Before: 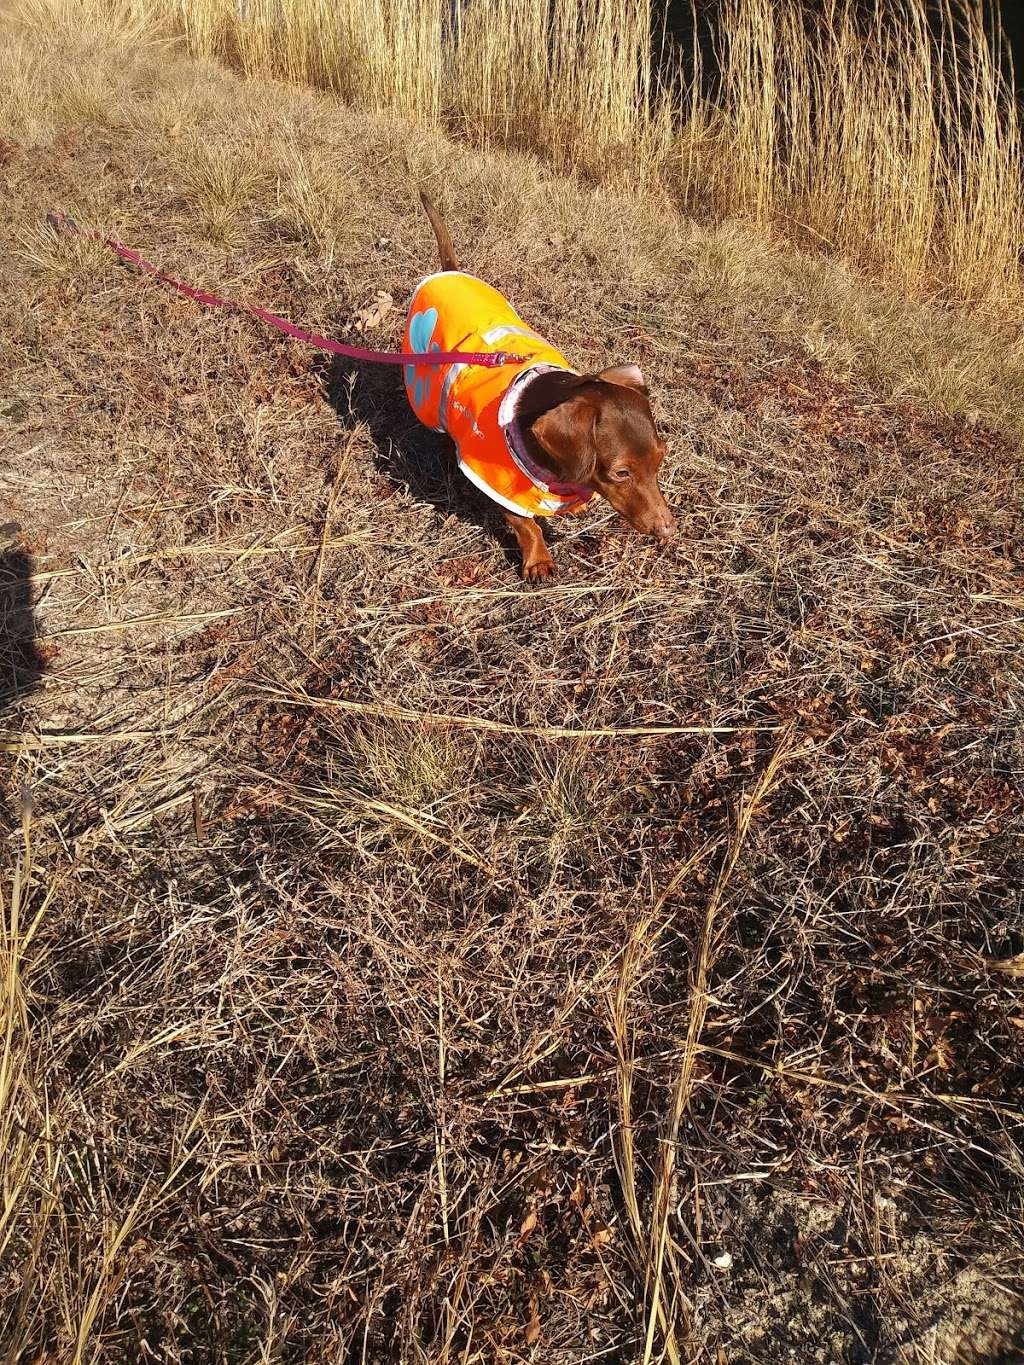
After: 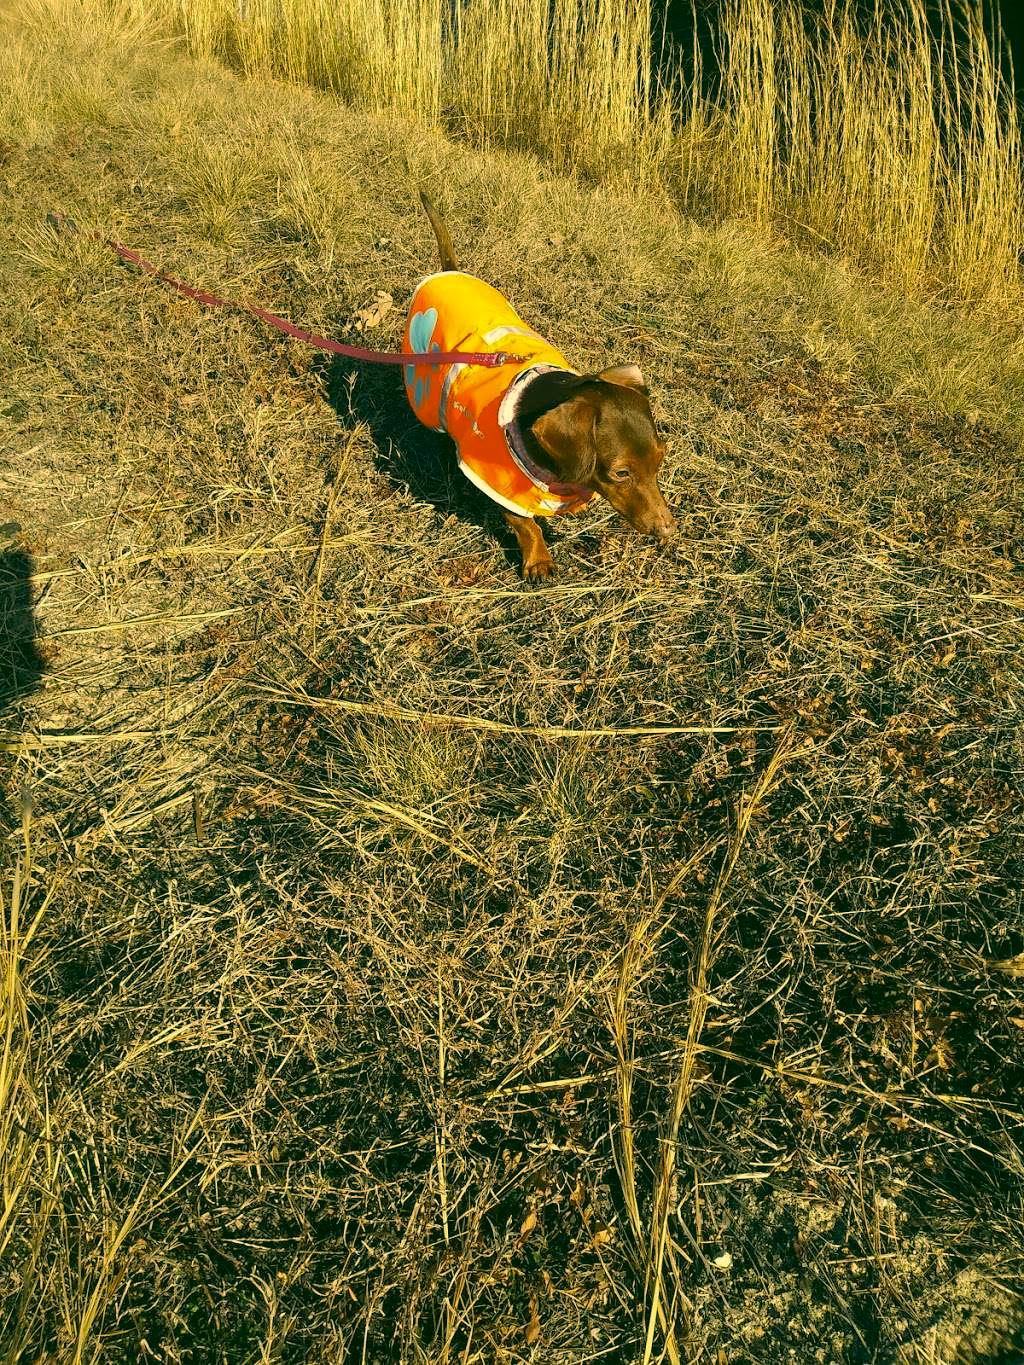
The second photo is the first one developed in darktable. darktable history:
color correction: highlights a* 5.64, highlights b* 33.59, shadows a* -26.41, shadows b* 3.79
